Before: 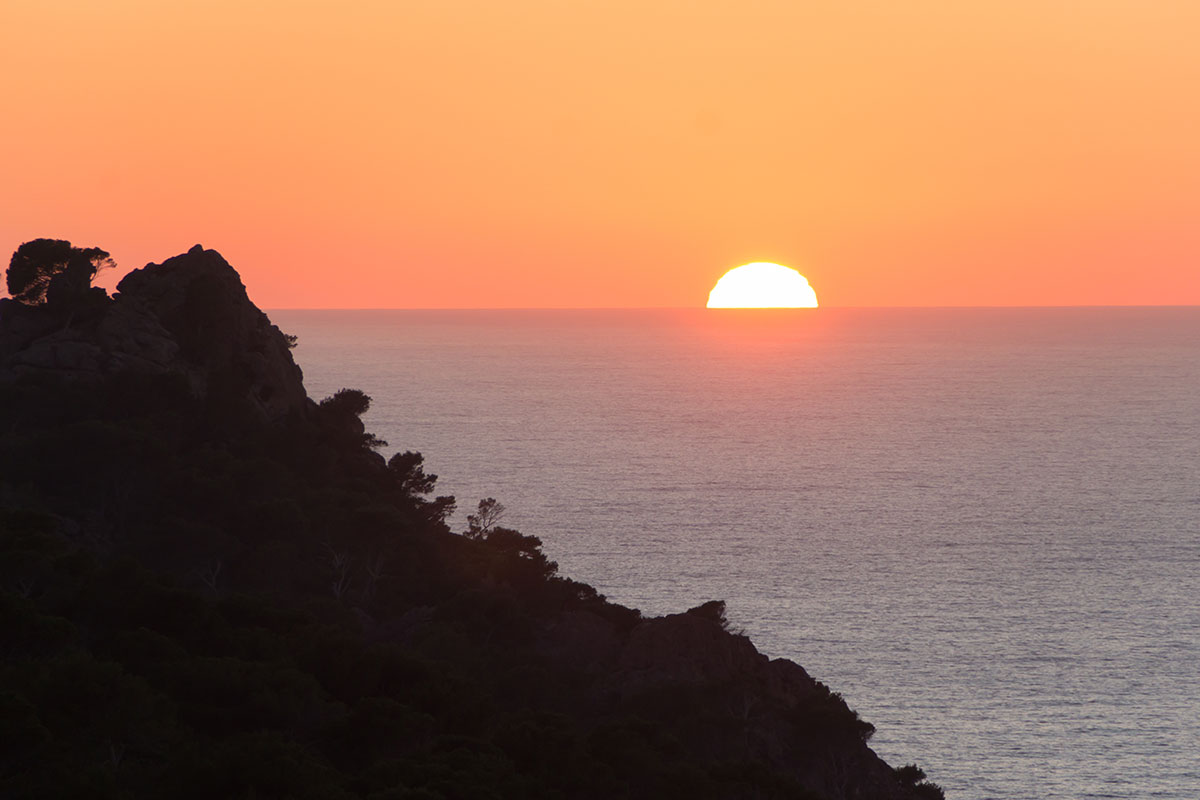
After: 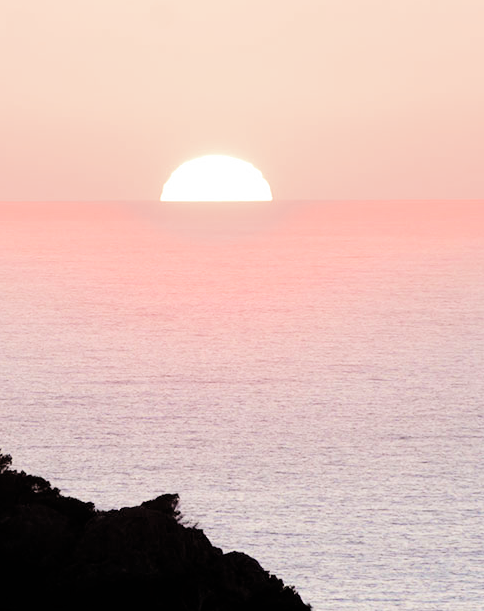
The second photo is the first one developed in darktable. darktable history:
crop: left 45.547%, top 13.424%, right 14.047%, bottom 10.112%
exposure: exposure 1.21 EV, compensate highlight preservation false
filmic rgb: black relative exposure -4.6 EV, white relative exposure 4.79 EV, hardness 2.35, latitude 36.69%, contrast 1.045, highlights saturation mix 1.56%, shadows ↔ highlights balance 1.15%, add noise in highlights 0.001, color science v3 (2019), use custom middle-gray values true, contrast in highlights soft
tone equalizer: -8 EV -0.777 EV, -7 EV -0.709 EV, -6 EV -0.603 EV, -5 EV -0.407 EV, -3 EV 0.395 EV, -2 EV 0.6 EV, -1 EV 0.689 EV, +0 EV 0.761 EV, edges refinement/feathering 500, mask exposure compensation -1.57 EV, preserve details no
